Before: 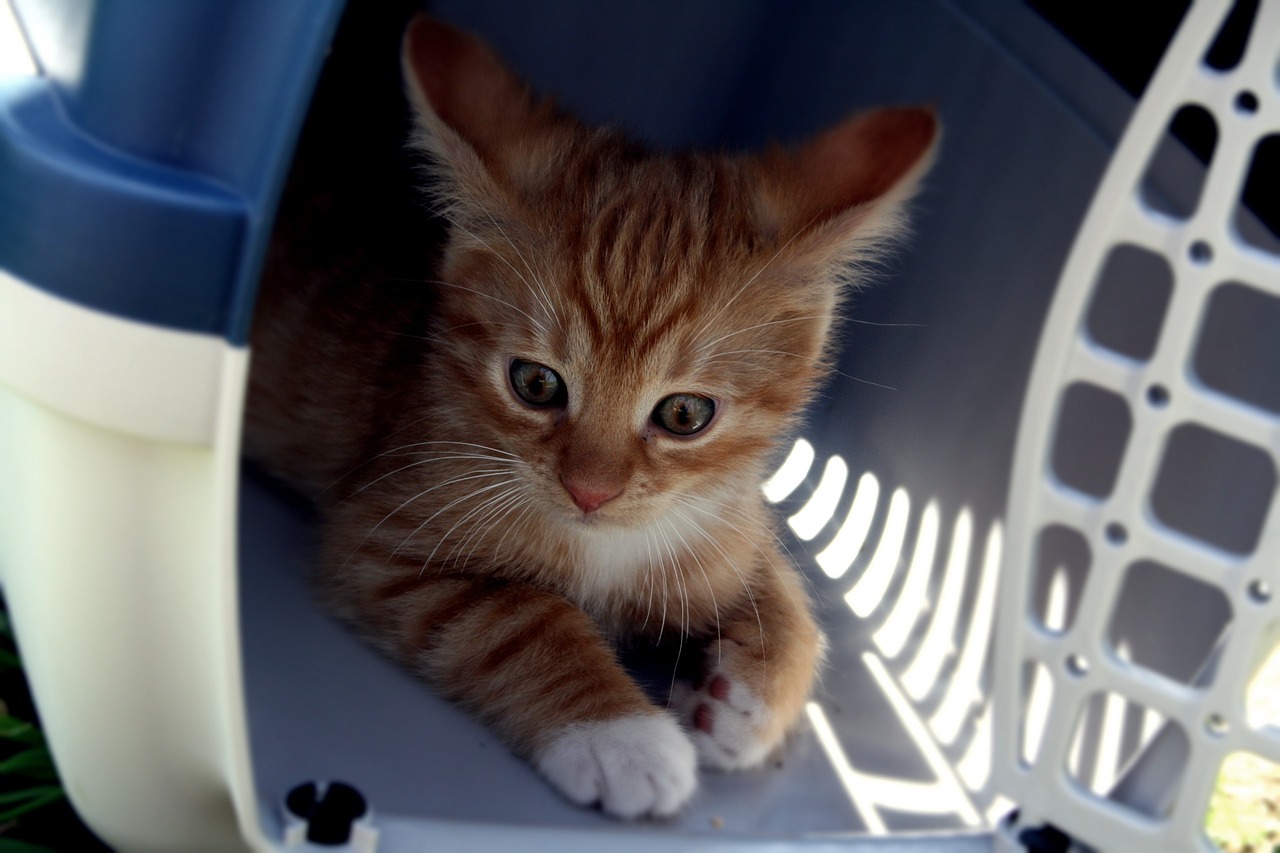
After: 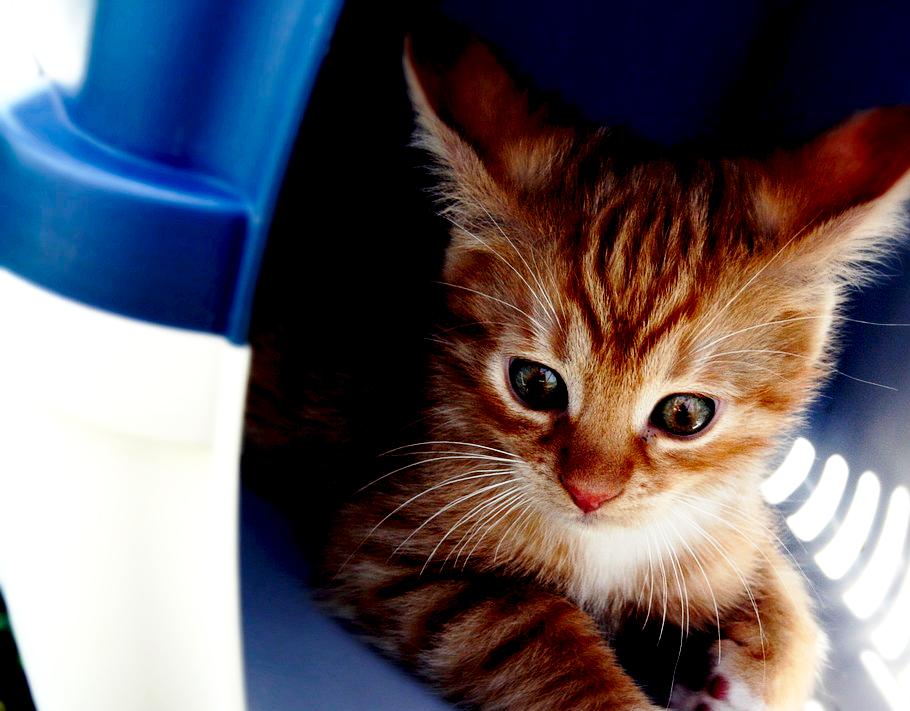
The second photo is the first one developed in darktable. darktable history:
exposure: black level correction 0.012, exposure 0.7 EV, compensate exposure bias true, compensate highlight preservation false
crop: right 28.885%, bottom 16.626%
base curve: curves: ch0 [(0, 0) (0.028, 0.03) (0.121, 0.232) (0.46, 0.748) (0.859, 0.968) (1, 1)], preserve colors none
